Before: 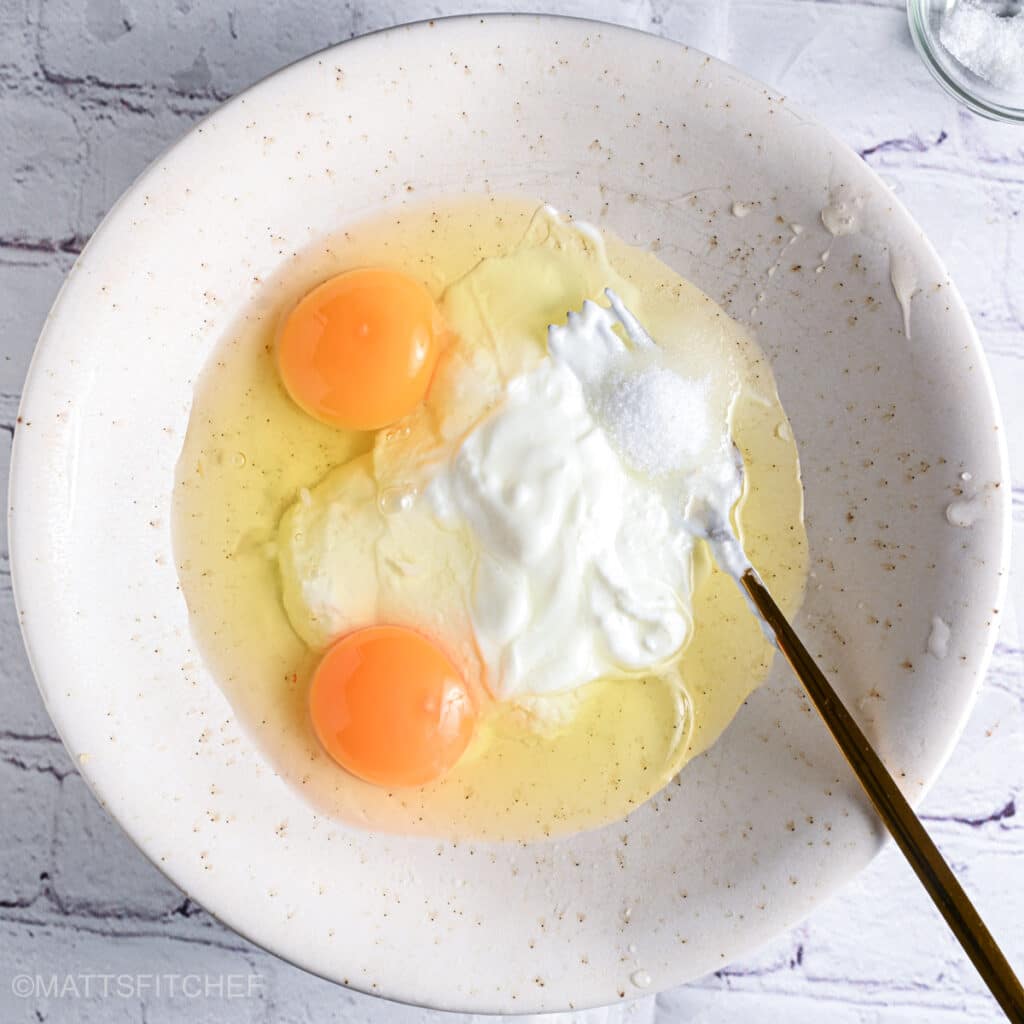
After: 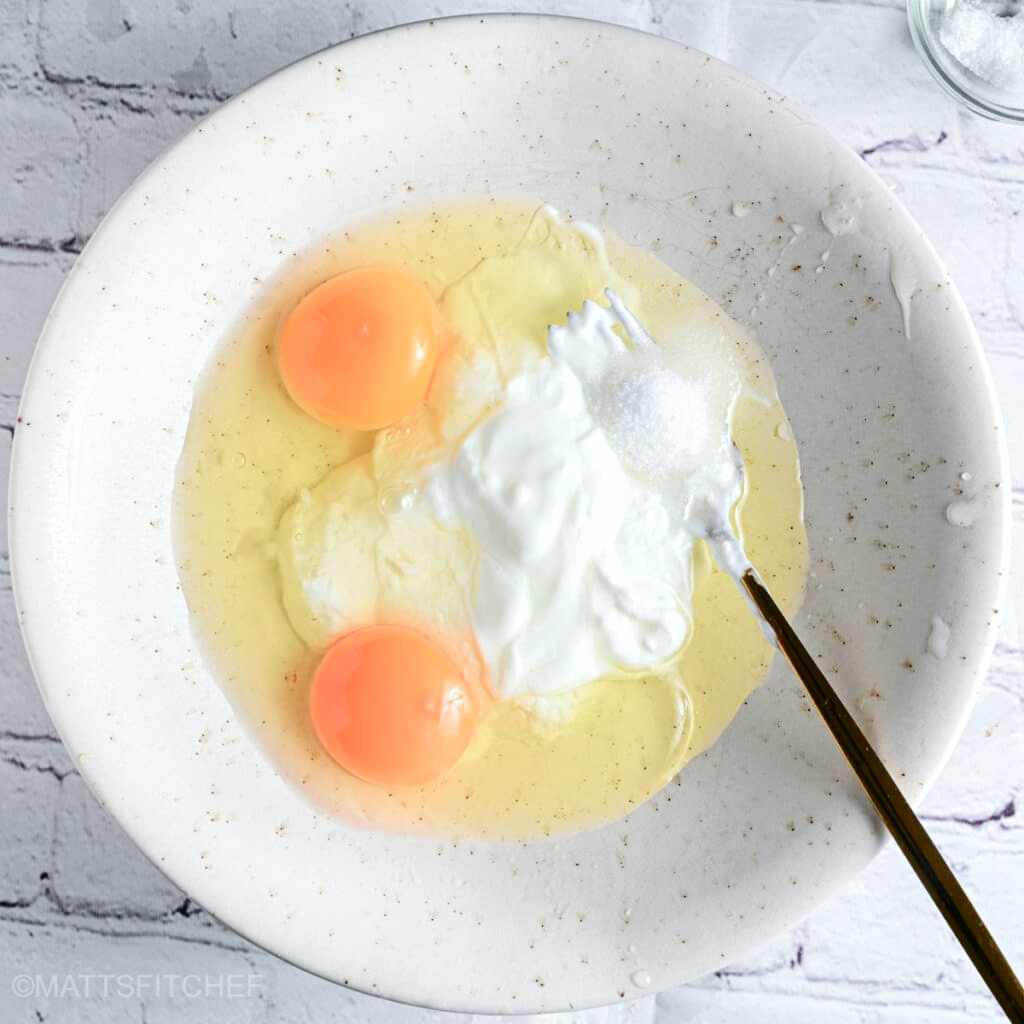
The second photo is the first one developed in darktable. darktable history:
tone curve: curves: ch0 [(0, 0) (0.081, 0.044) (0.185, 0.145) (0.283, 0.273) (0.405, 0.449) (0.495, 0.554) (0.686, 0.743) (0.826, 0.853) (0.978, 0.988)]; ch1 [(0, 0) (0.147, 0.166) (0.321, 0.362) (0.371, 0.402) (0.423, 0.426) (0.479, 0.472) (0.505, 0.497) (0.521, 0.506) (0.551, 0.546) (0.586, 0.571) (0.625, 0.638) (0.68, 0.715) (1, 1)]; ch2 [(0, 0) (0.346, 0.378) (0.404, 0.427) (0.502, 0.498) (0.531, 0.517) (0.547, 0.526) (0.582, 0.571) (0.629, 0.626) (0.717, 0.678) (1, 1)], color space Lab, independent channels, preserve colors none
exposure: compensate highlight preservation false
